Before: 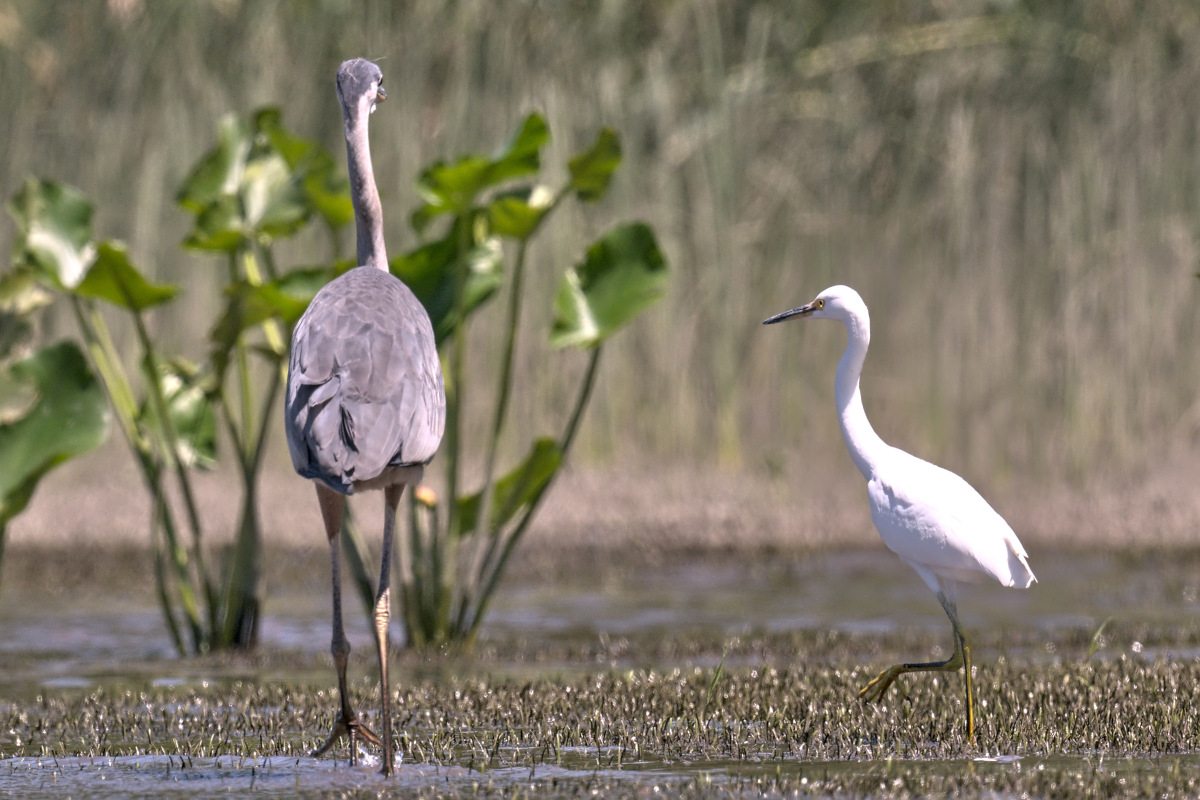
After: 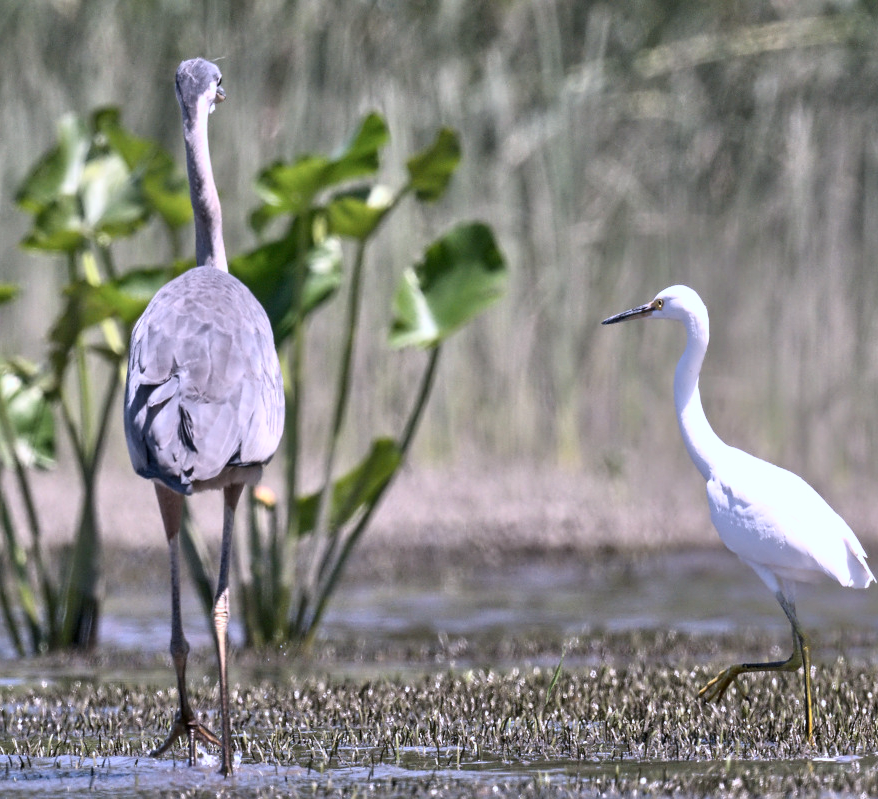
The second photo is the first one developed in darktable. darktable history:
crop: left 13.443%, right 13.31%
color calibration: illuminant as shot in camera, x 0.37, y 0.382, temperature 4313.32 K
contrast brightness saturation: contrast 0.24, brightness 0.09
